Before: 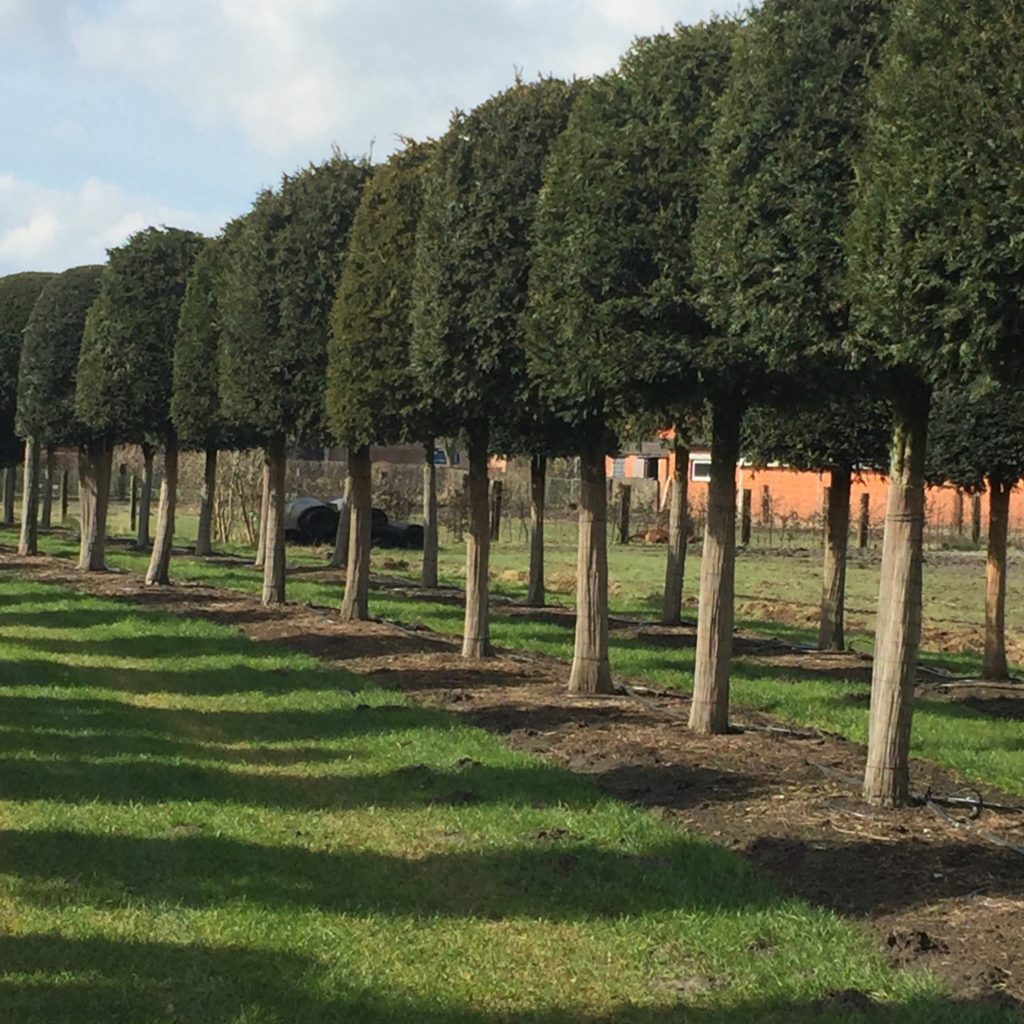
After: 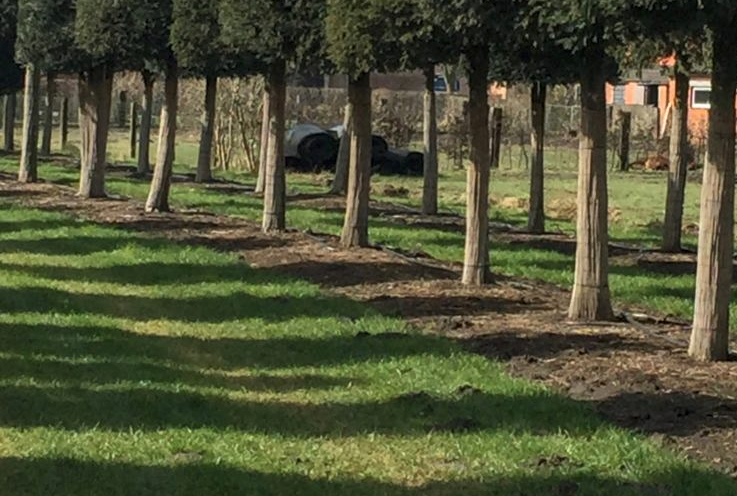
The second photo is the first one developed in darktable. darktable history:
crop: top 36.498%, right 27.964%, bottom 14.995%
local contrast: detail 130%
